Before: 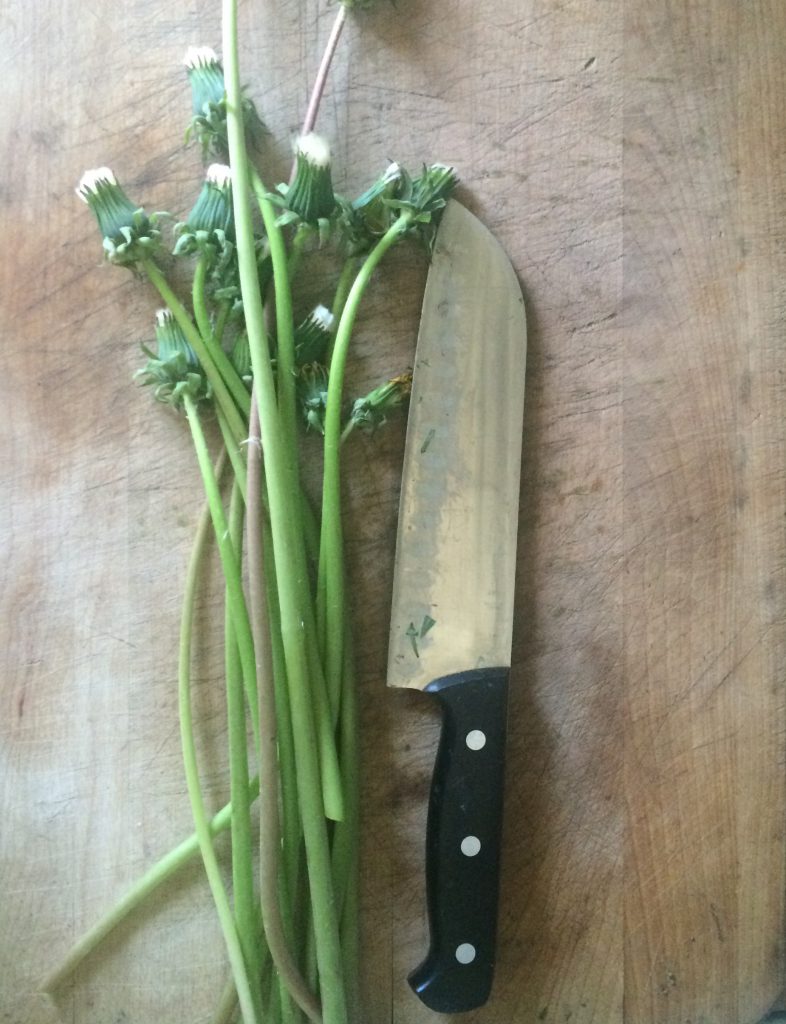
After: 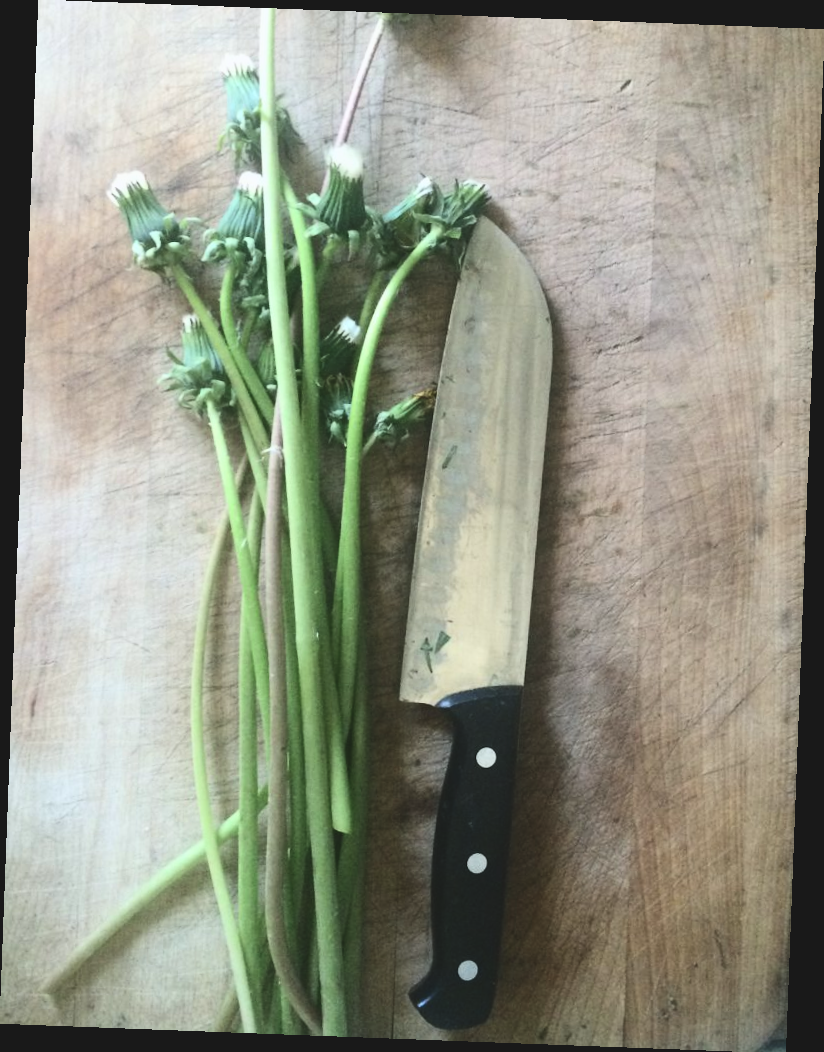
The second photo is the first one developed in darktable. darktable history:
exposure: black level correction -0.025, exposure -0.117 EV, compensate highlight preservation false
contrast brightness saturation: contrast 0.28
rotate and perspective: rotation 2.17°, automatic cropping off
white balance: red 0.986, blue 1.01
